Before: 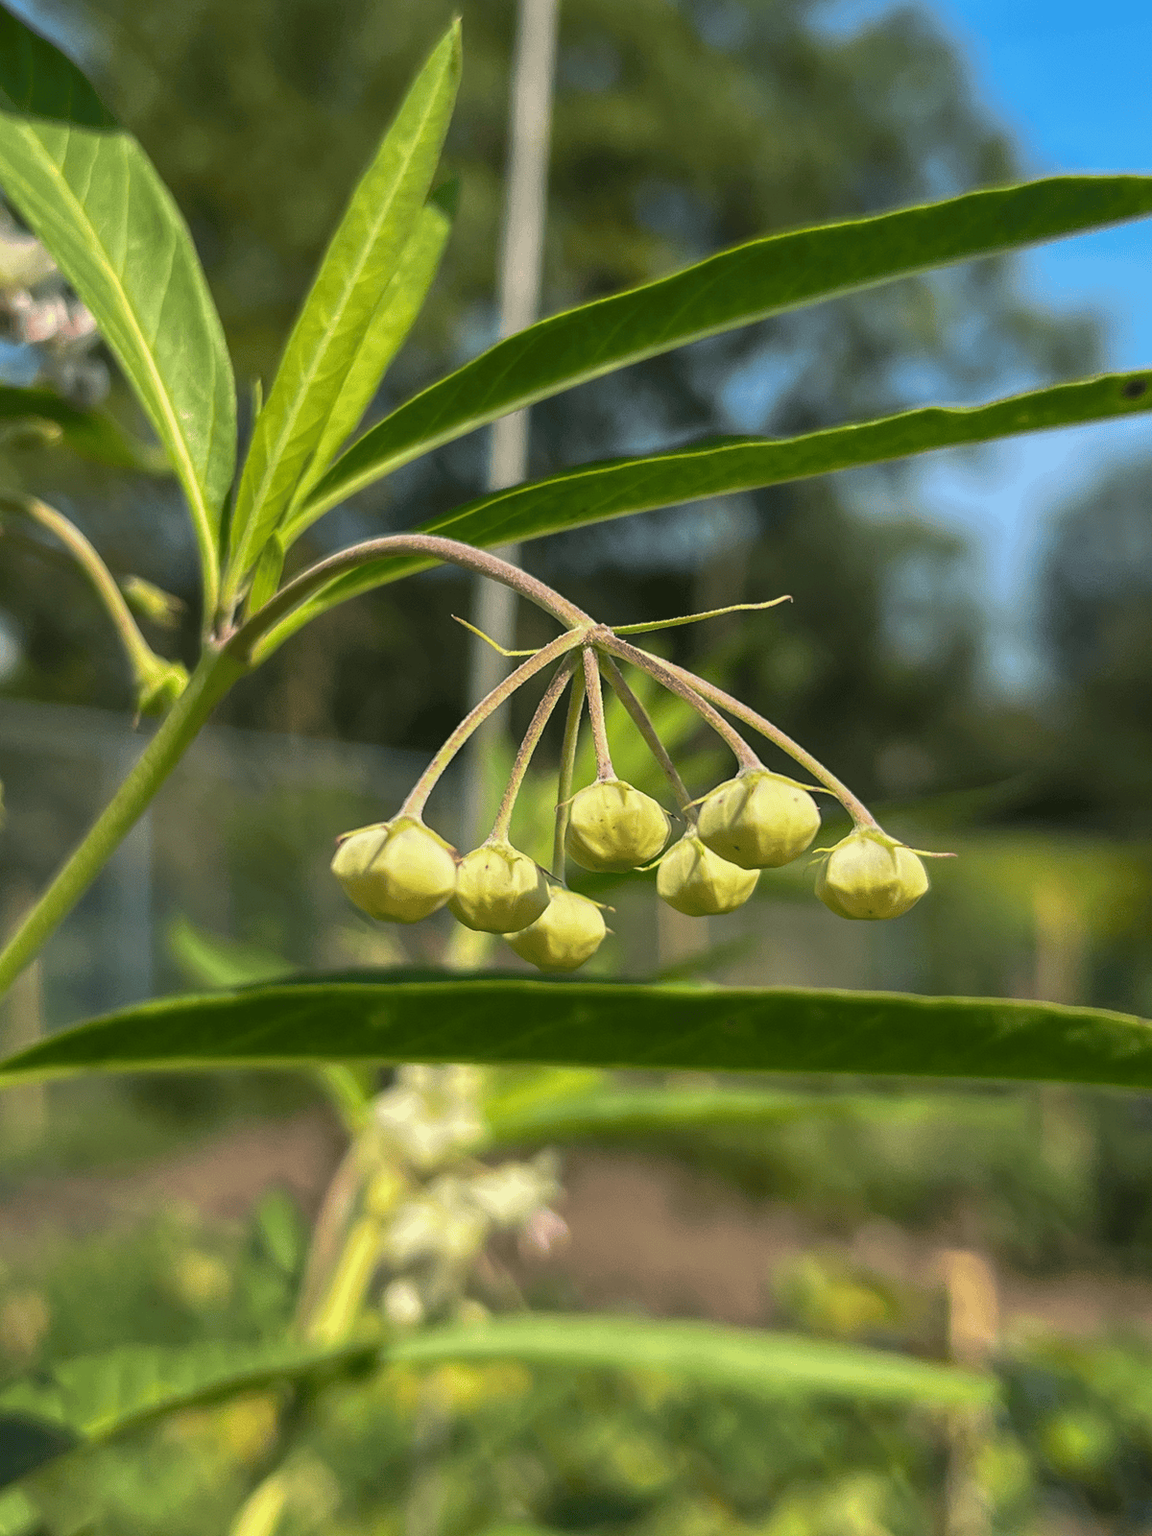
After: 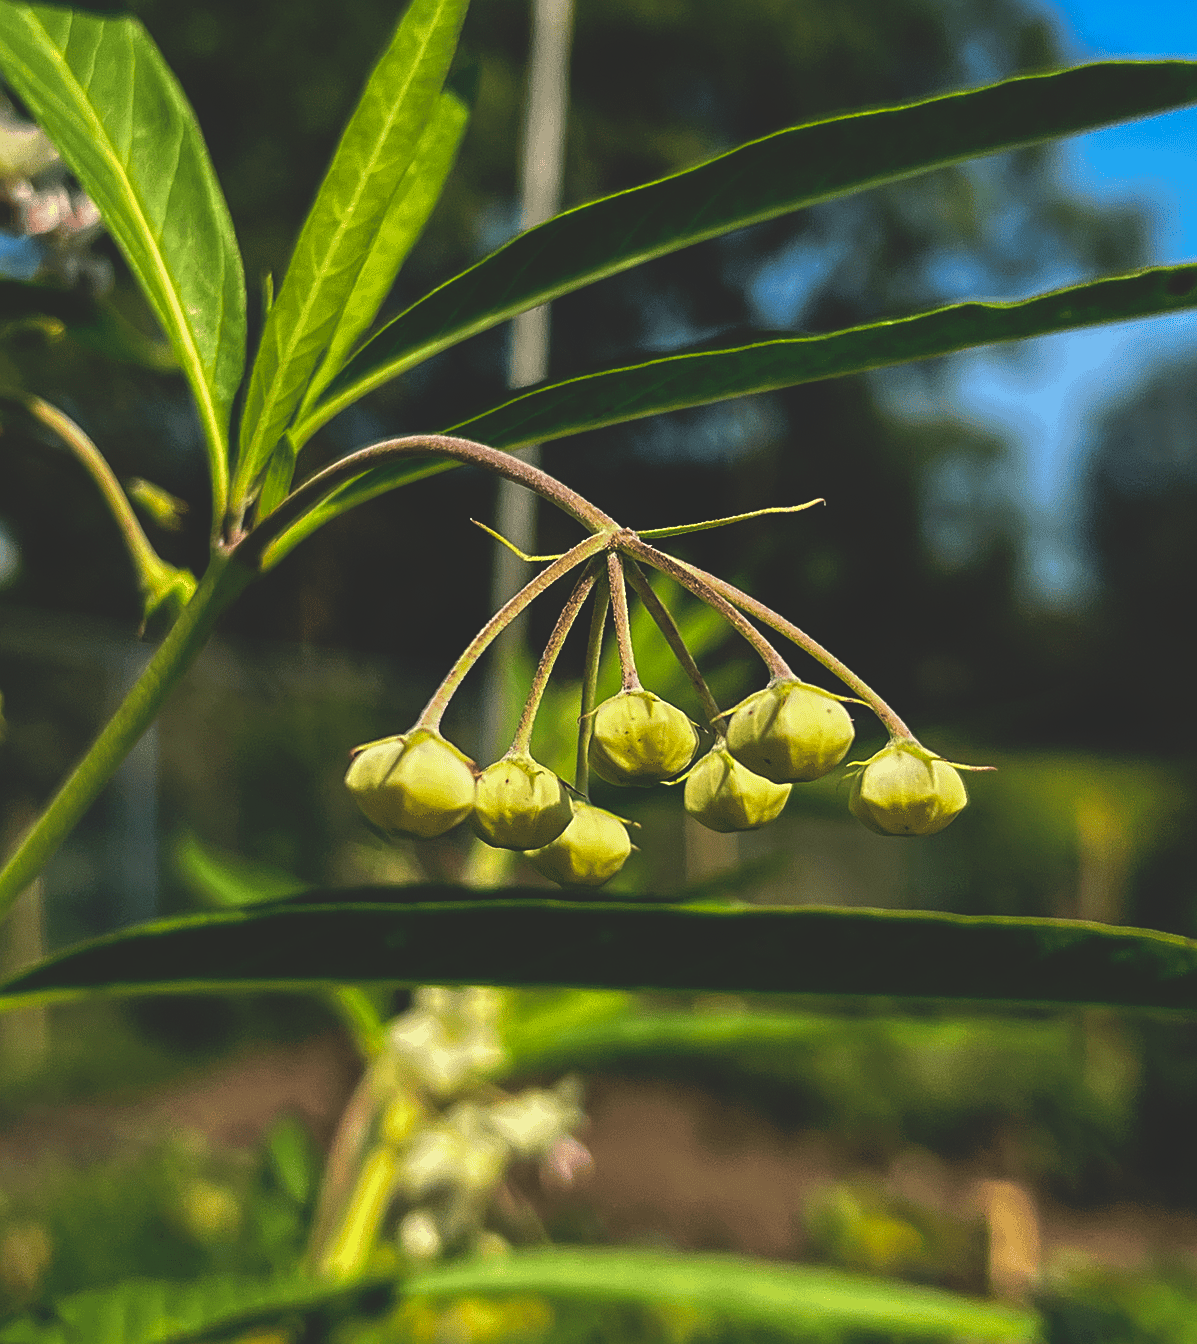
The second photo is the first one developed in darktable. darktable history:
base curve: curves: ch0 [(0, 0.02) (0.083, 0.036) (1, 1)], preserve colors none
sharpen: radius 1.967
crop: top 7.625%, bottom 8.027%
